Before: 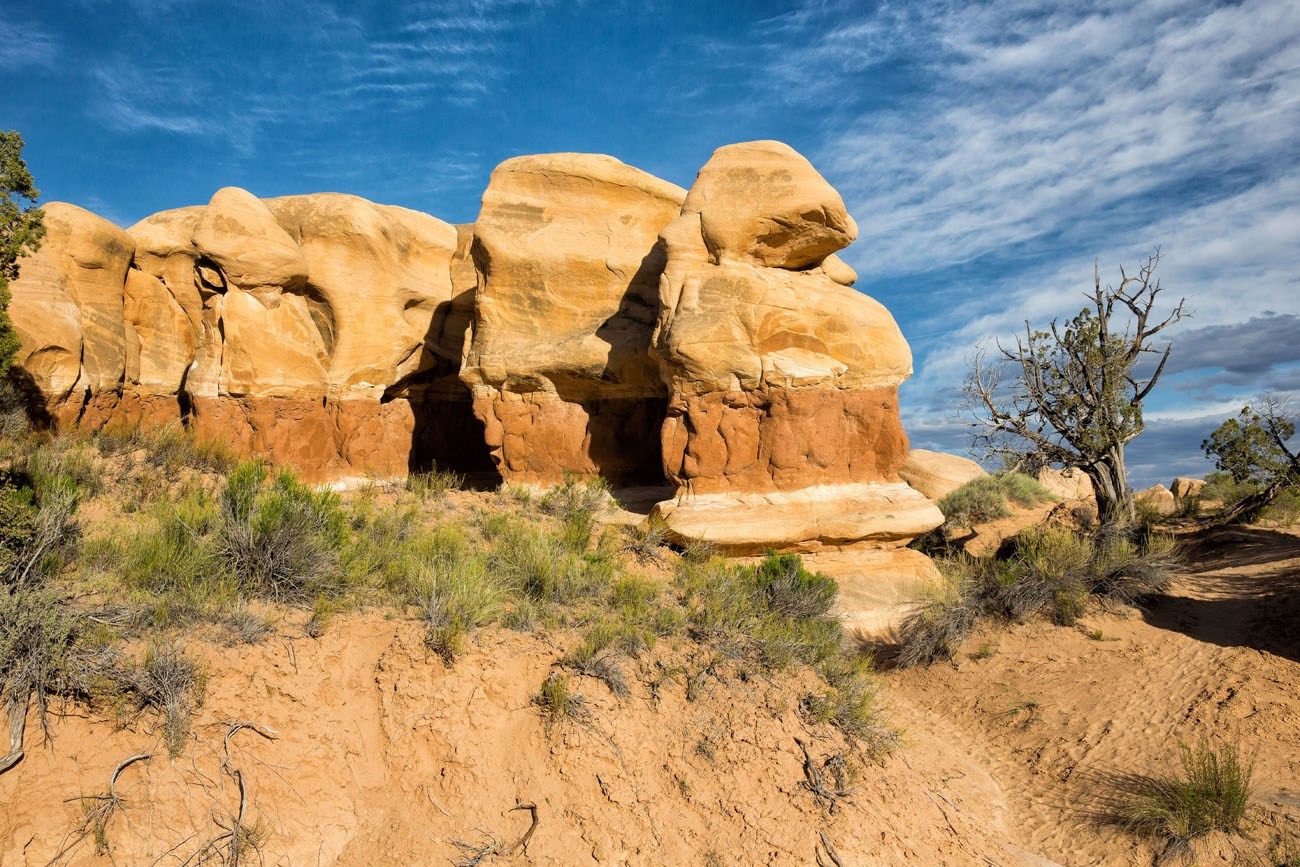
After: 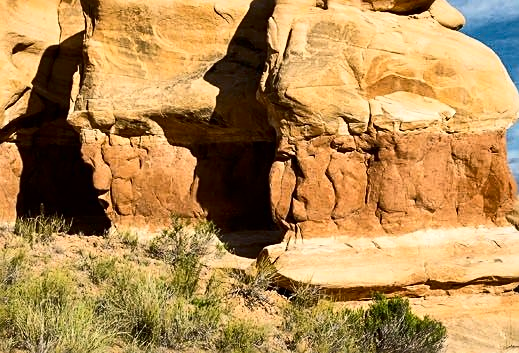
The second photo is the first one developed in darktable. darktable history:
tone equalizer: on, module defaults
crop: left 30.17%, top 29.628%, right 29.871%, bottom 29.619%
contrast brightness saturation: contrast 0.272
shadows and highlights: soften with gaussian
sharpen: on, module defaults
